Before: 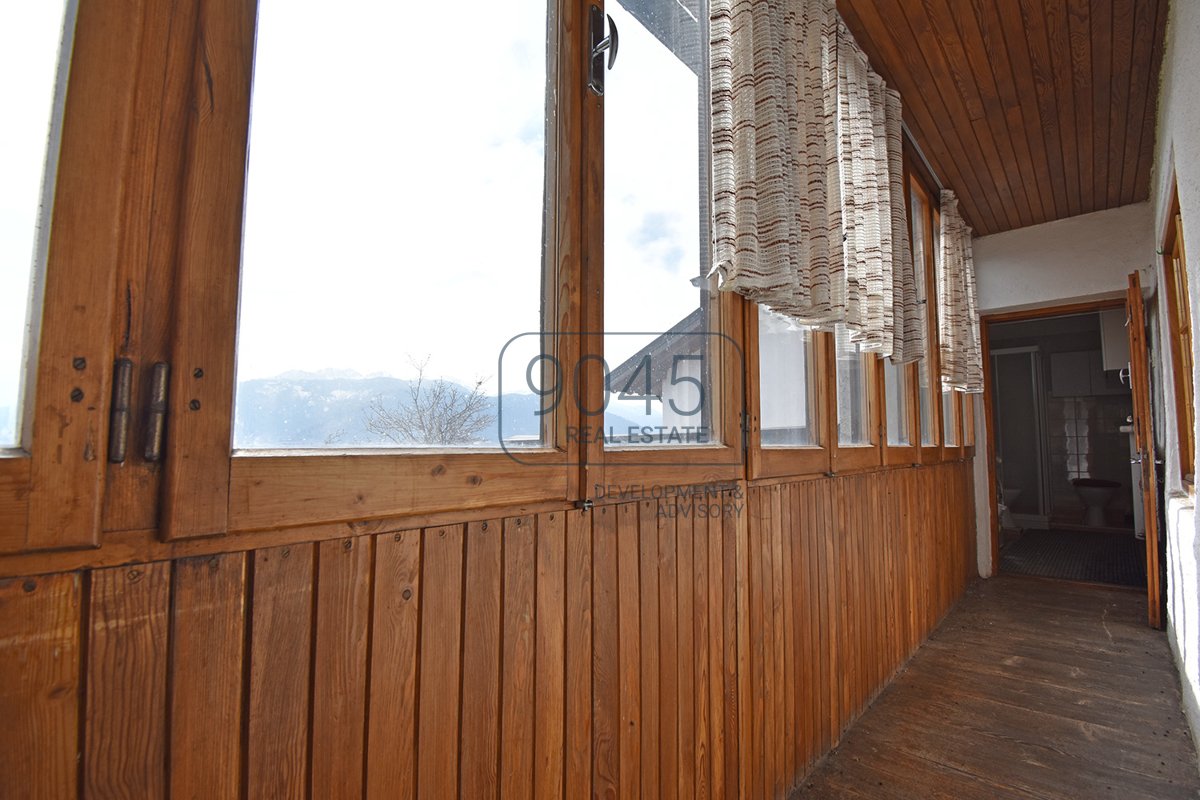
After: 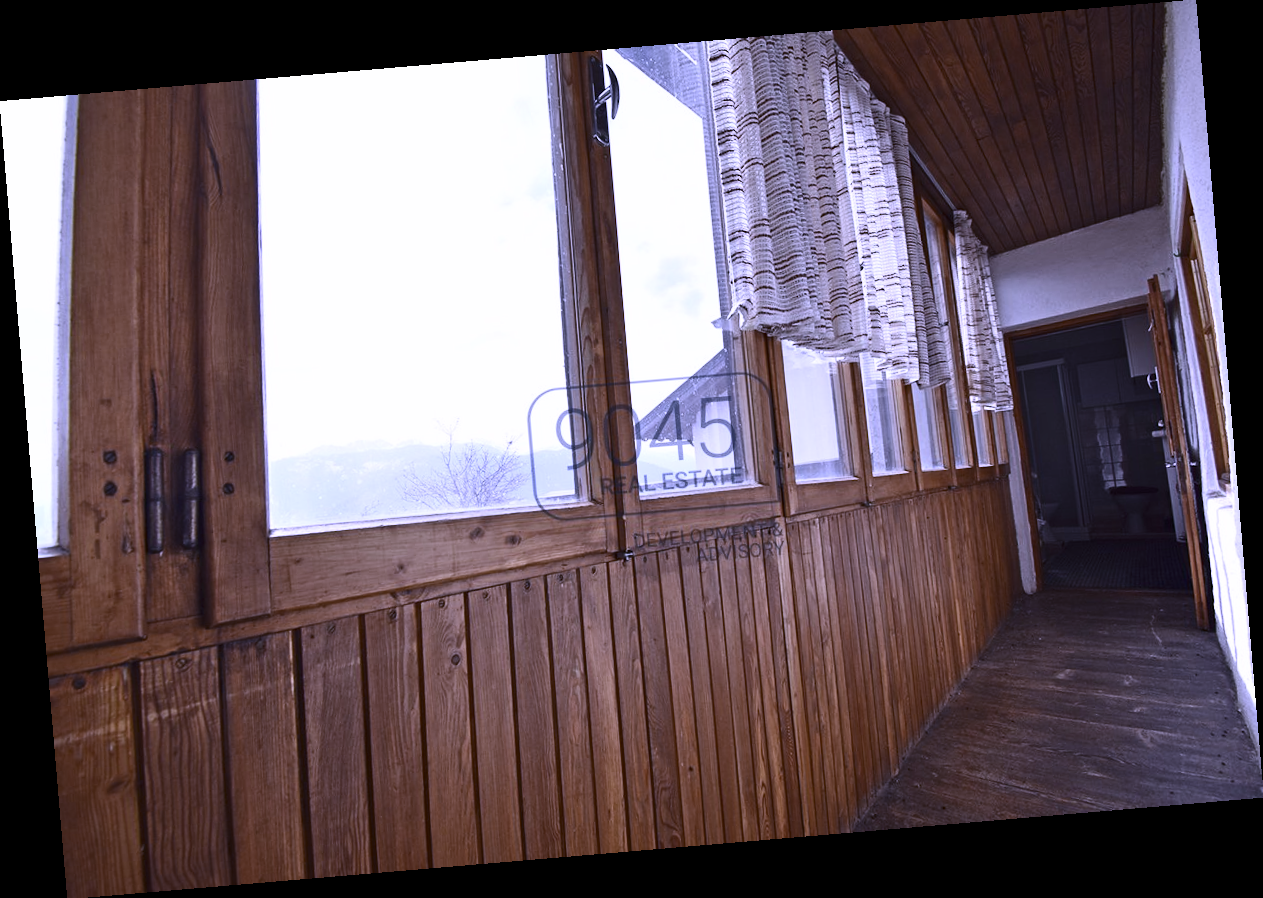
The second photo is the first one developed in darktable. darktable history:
haze removal: compatibility mode true, adaptive false
rotate and perspective: rotation -4.86°, automatic cropping off
contrast brightness saturation: contrast 0.25, saturation -0.31
white balance: red 0.98, blue 1.61
